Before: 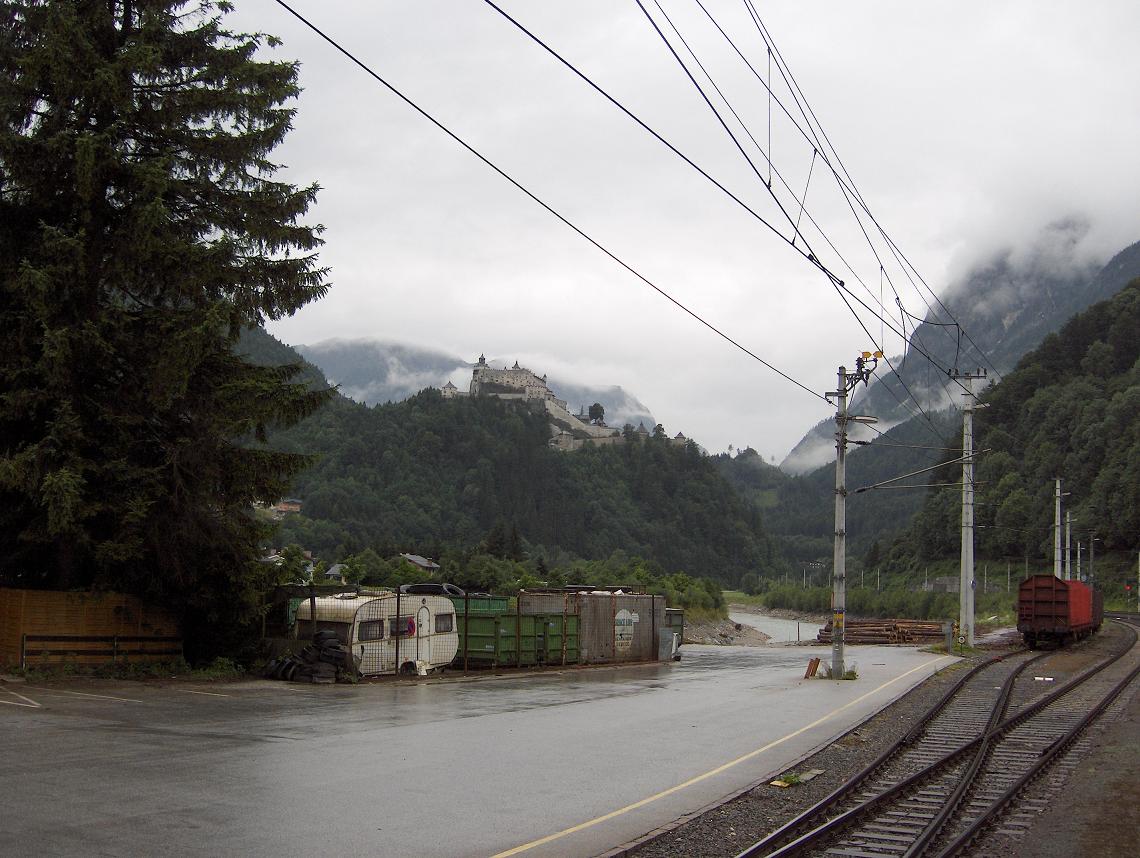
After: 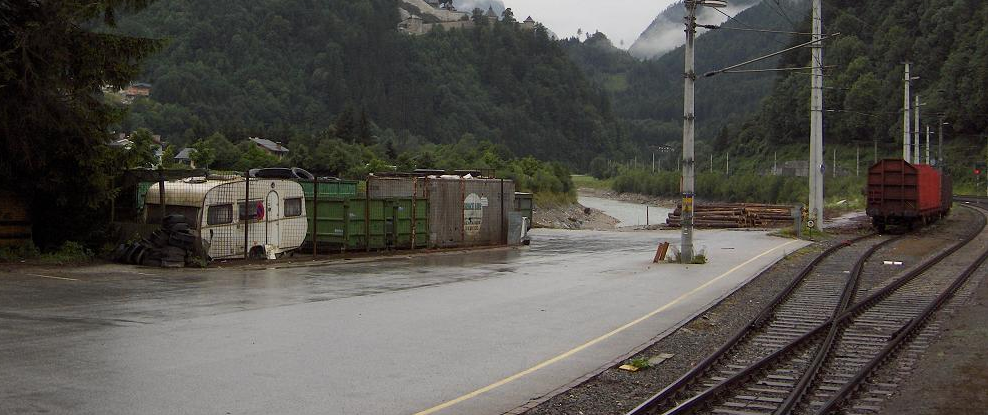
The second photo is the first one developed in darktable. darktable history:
exposure: compensate exposure bias true, compensate highlight preservation false
crop and rotate: left 13.319%, top 48.587%, bottom 2.936%
contrast brightness saturation: contrast 0.076, saturation 0.021
